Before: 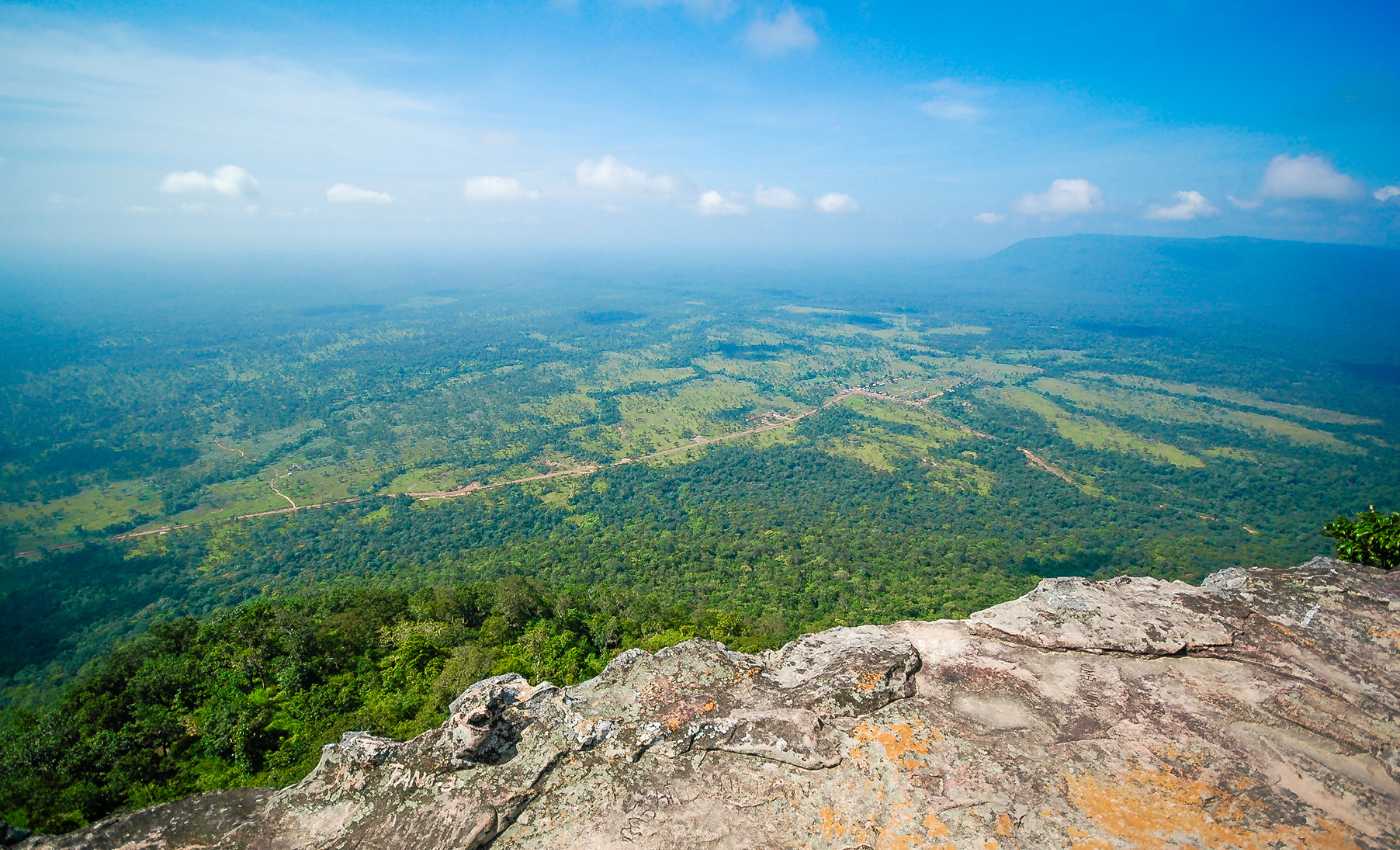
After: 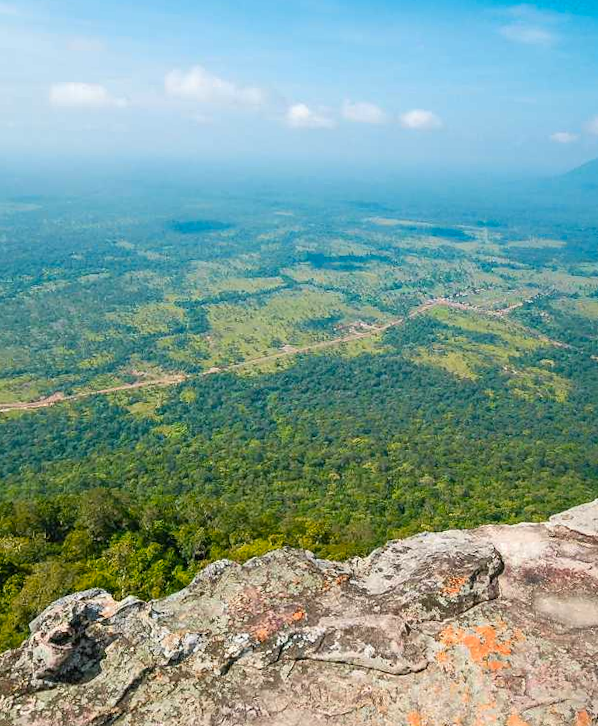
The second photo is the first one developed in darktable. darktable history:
crop: left 33.452%, top 6.025%, right 23.155%
rotate and perspective: rotation -0.013°, lens shift (vertical) -0.027, lens shift (horizontal) 0.178, crop left 0.016, crop right 0.989, crop top 0.082, crop bottom 0.918
color zones: curves: ch1 [(0.235, 0.558) (0.75, 0.5)]; ch2 [(0.25, 0.462) (0.749, 0.457)], mix 25.94%
